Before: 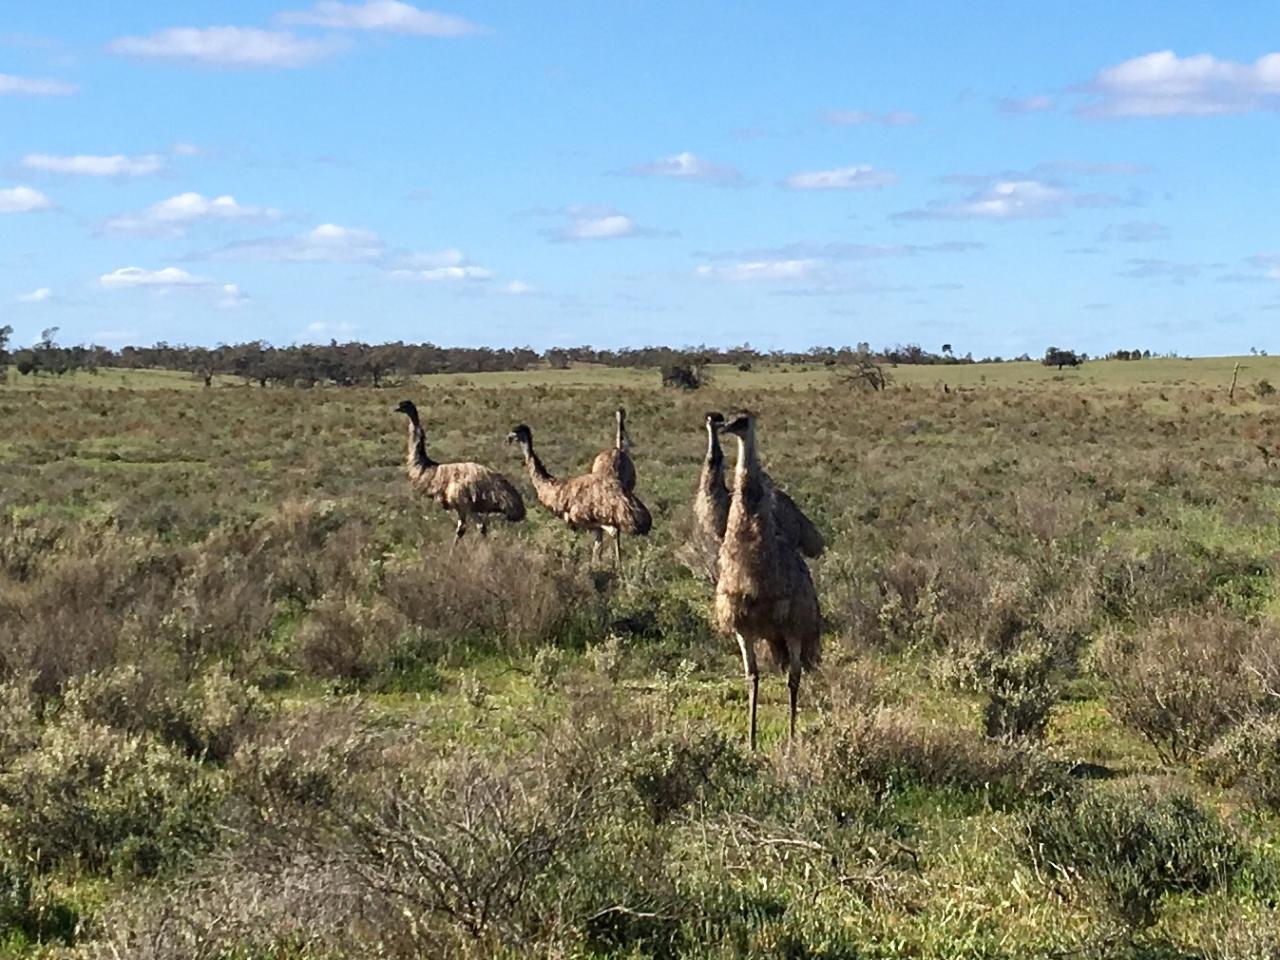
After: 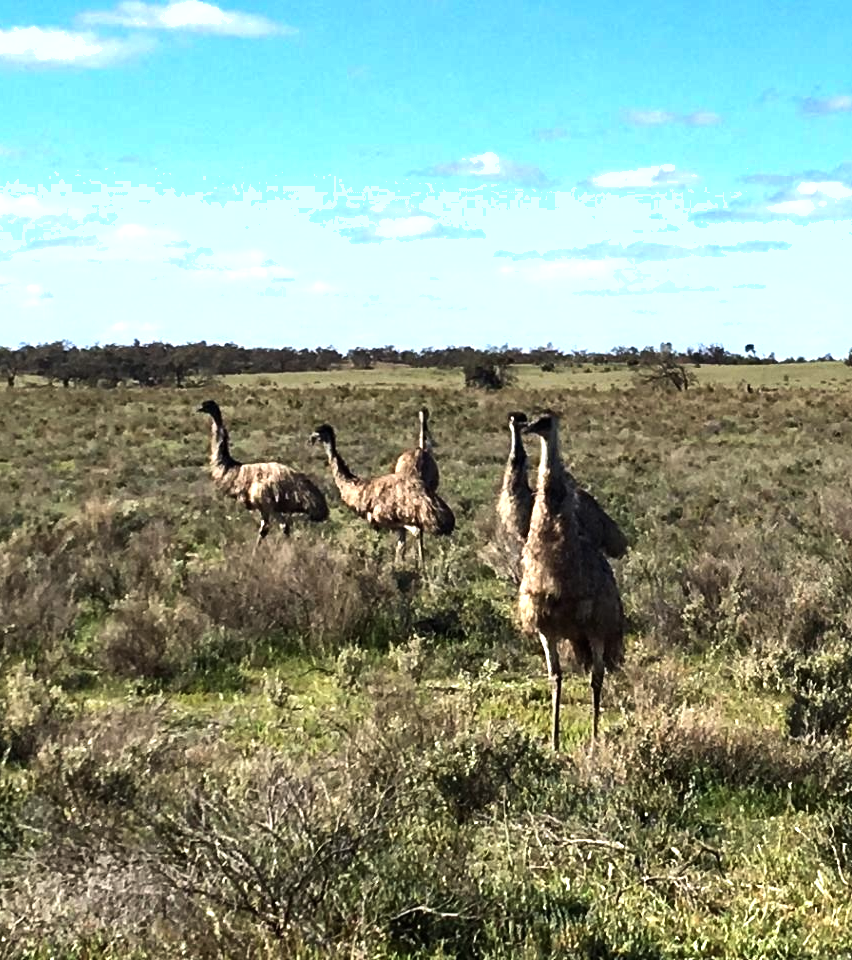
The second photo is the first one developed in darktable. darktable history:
tone equalizer: -8 EV -0.758 EV, -7 EV -0.675 EV, -6 EV -0.623 EV, -5 EV -0.379 EV, -3 EV 0.397 EV, -2 EV 0.6 EV, -1 EV 0.697 EV, +0 EV 0.757 EV, edges refinement/feathering 500, mask exposure compensation -1.57 EV, preserve details no
crop and rotate: left 15.438%, right 17.955%
shadows and highlights: shadows 52.6, soften with gaussian
